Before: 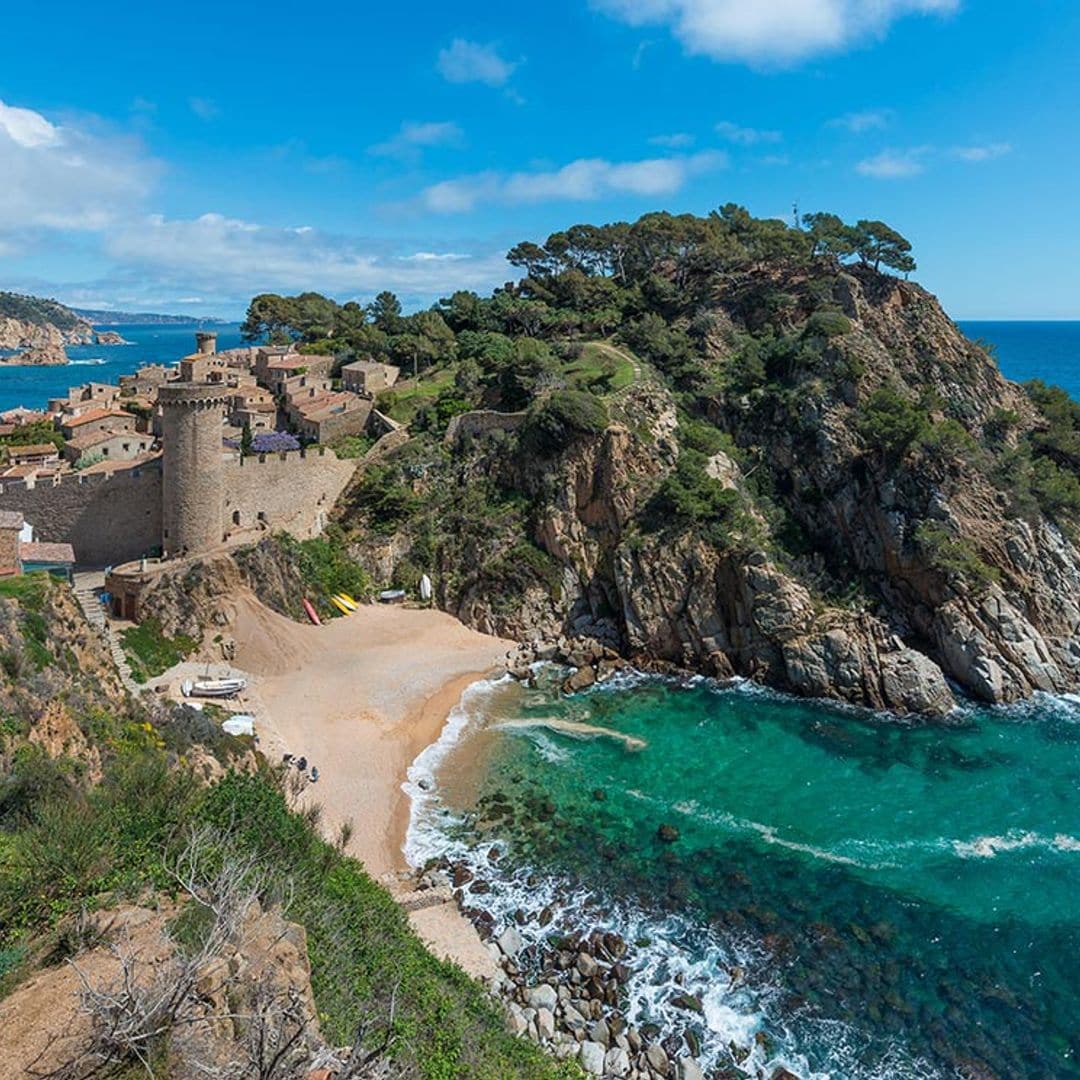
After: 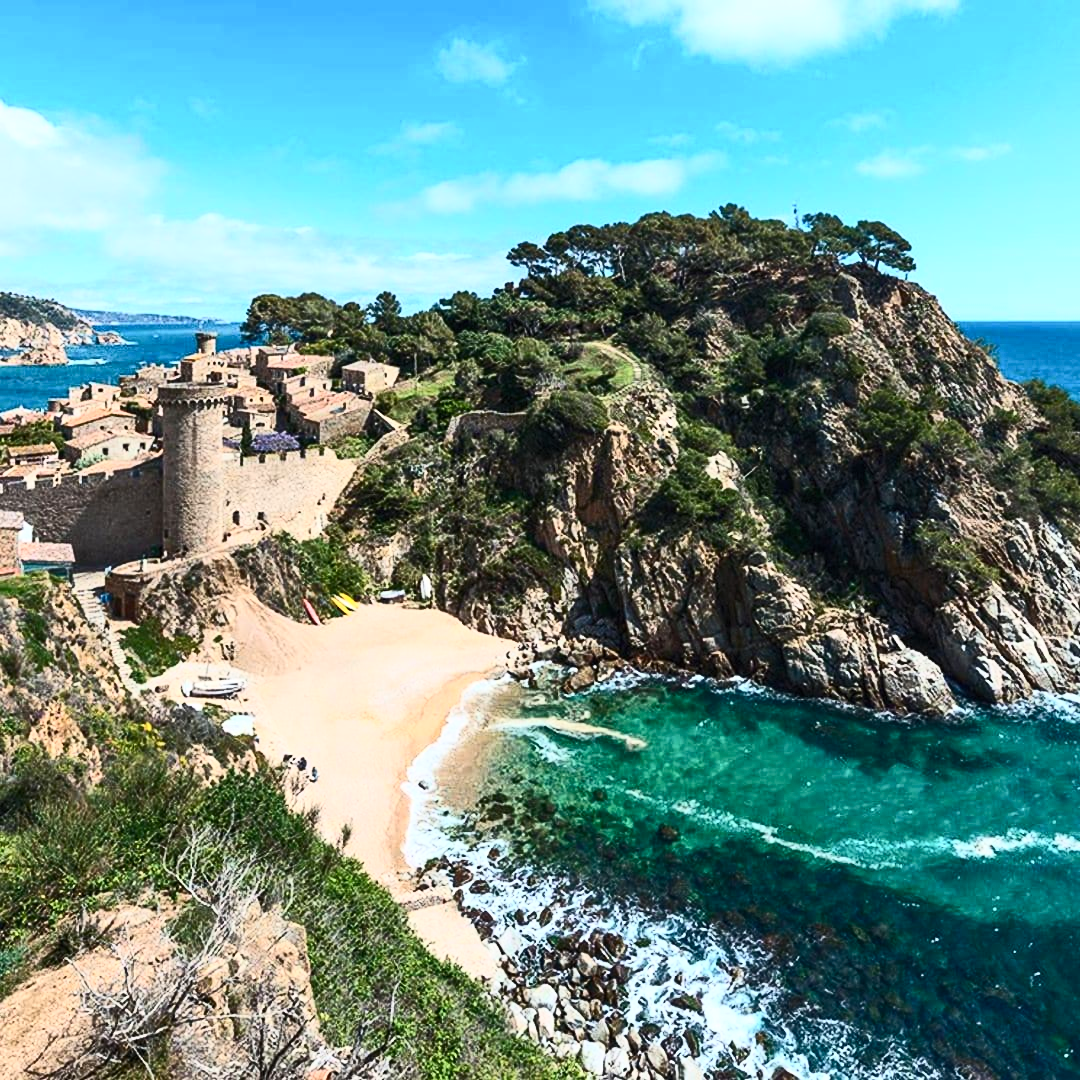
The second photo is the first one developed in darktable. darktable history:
contrast brightness saturation: contrast 0.605, brightness 0.322, saturation 0.143
